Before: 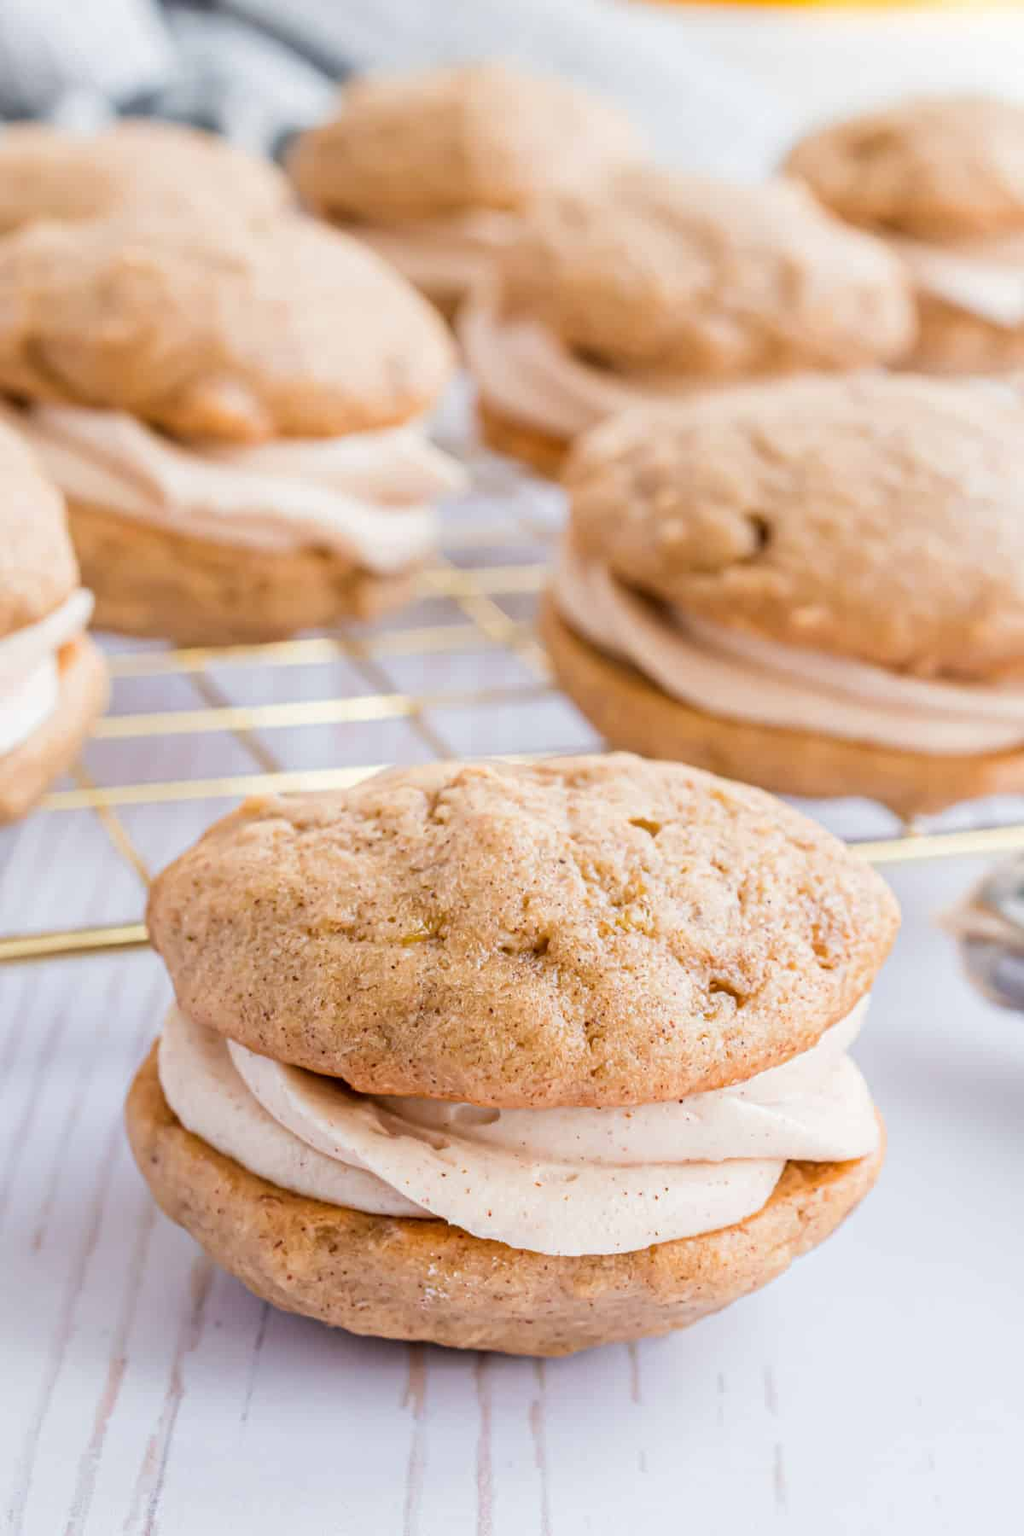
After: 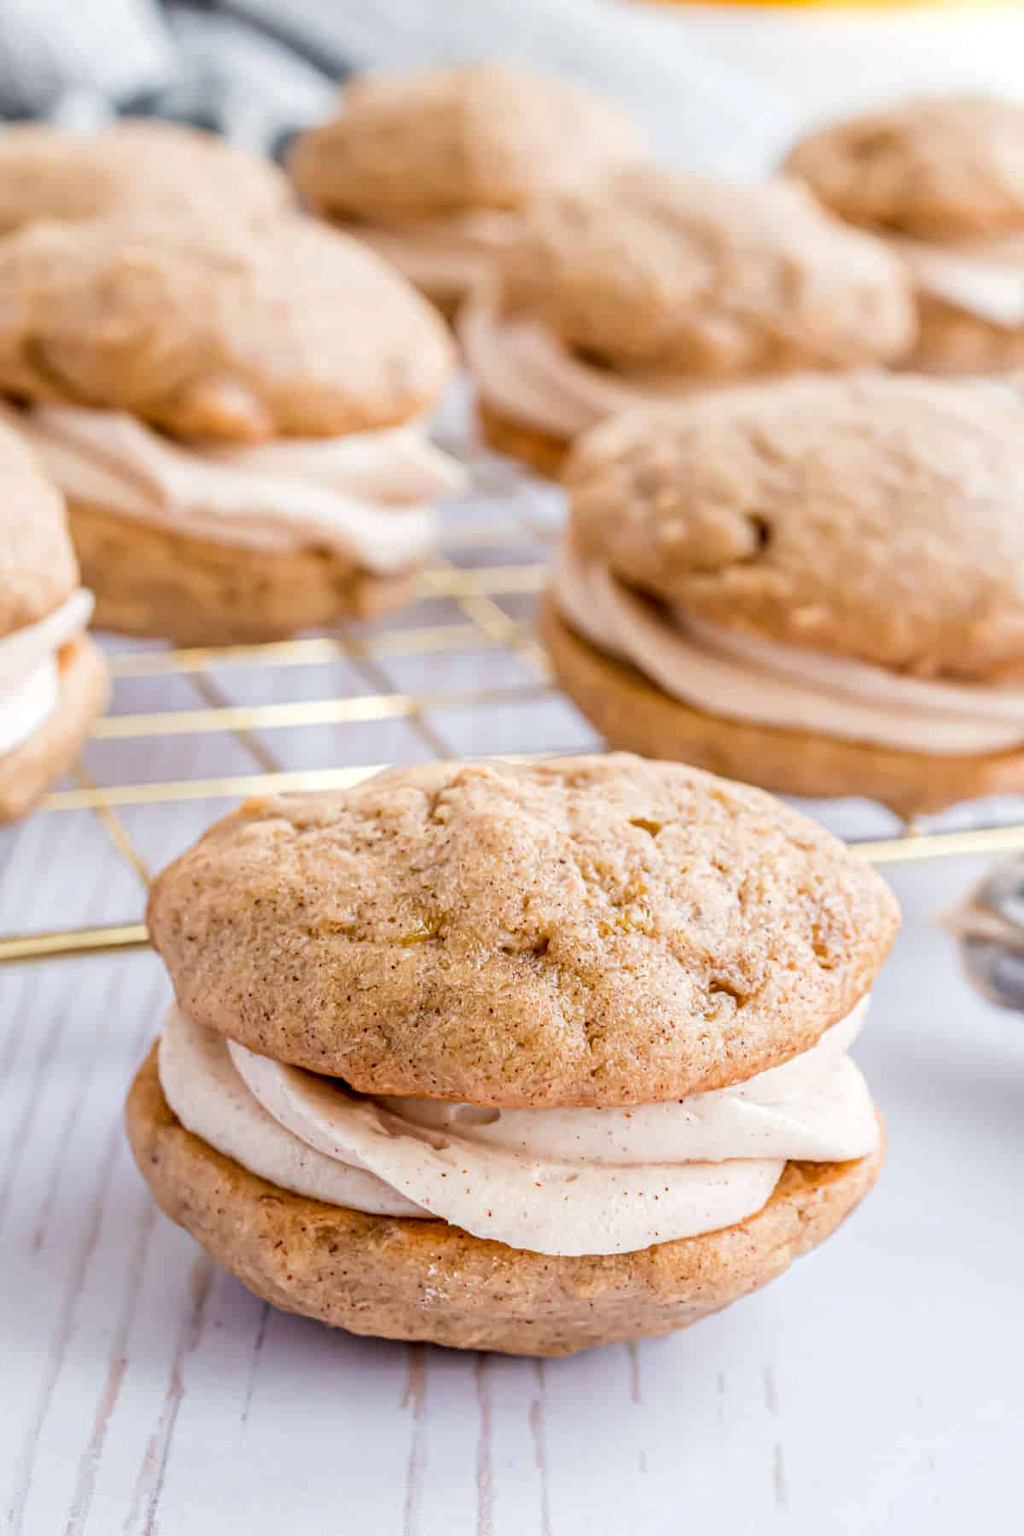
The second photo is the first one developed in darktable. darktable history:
local contrast: on, module defaults
exposure: black level correction 0.005, exposure 0.001 EV, compensate highlight preservation false
